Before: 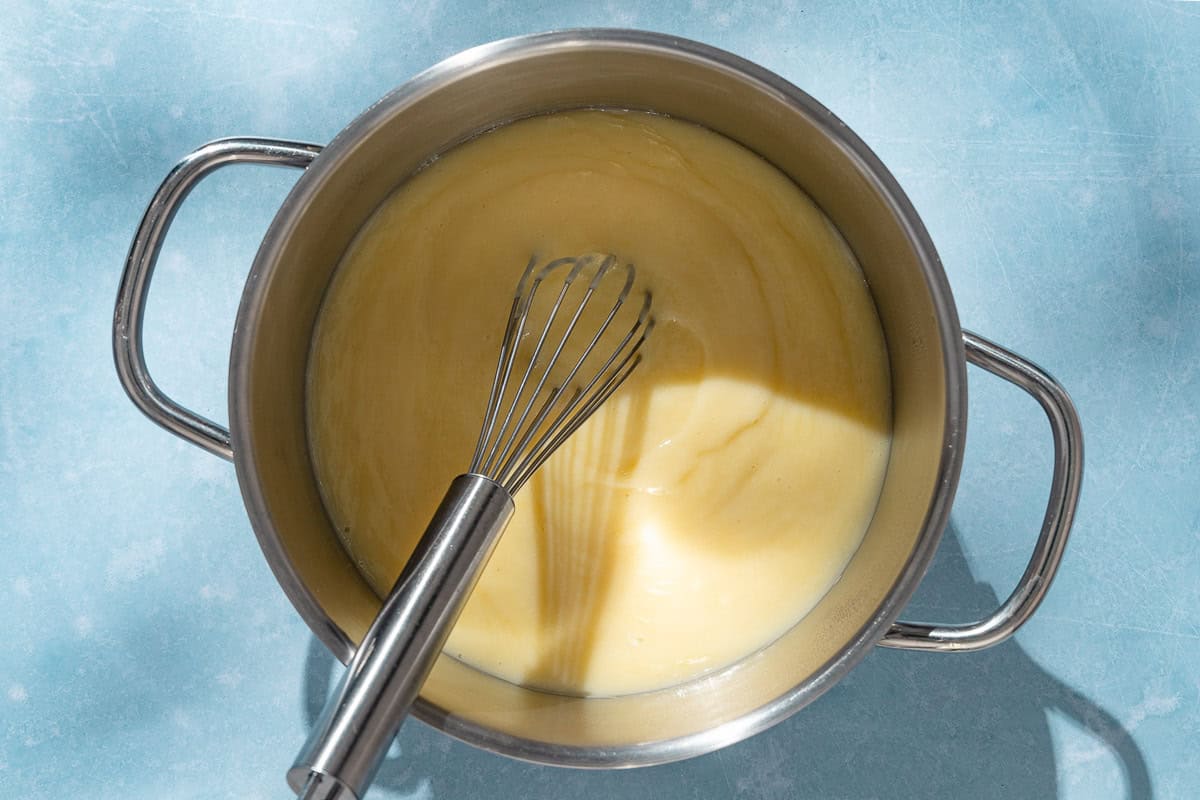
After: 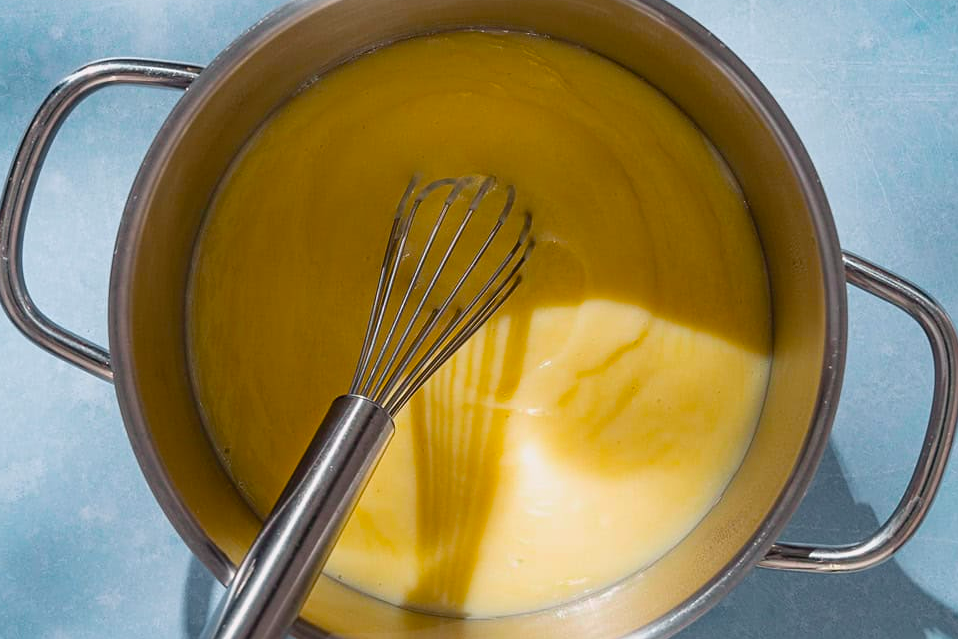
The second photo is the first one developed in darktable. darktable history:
color balance rgb: linear chroma grading › global chroma 15%, perceptual saturation grading › global saturation 30%
crop and rotate: left 10.071%, top 10.071%, right 10.02%, bottom 10.02%
sharpen: amount 0.2
tone curve: curves: ch0 [(0, 0.029) (0.253, 0.237) (1, 0.945)]; ch1 [(0, 0) (0.401, 0.42) (0.442, 0.47) (0.492, 0.498) (0.511, 0.523) (0.557, 0.565) (0.66, 0.683) (1, 1)]; ch2 [(0, 0) (0.394, 0.413) (0.5, 0.5) (0.578, 0.568) (1, 1)], color space Lab, independent channels, preserve colors none
